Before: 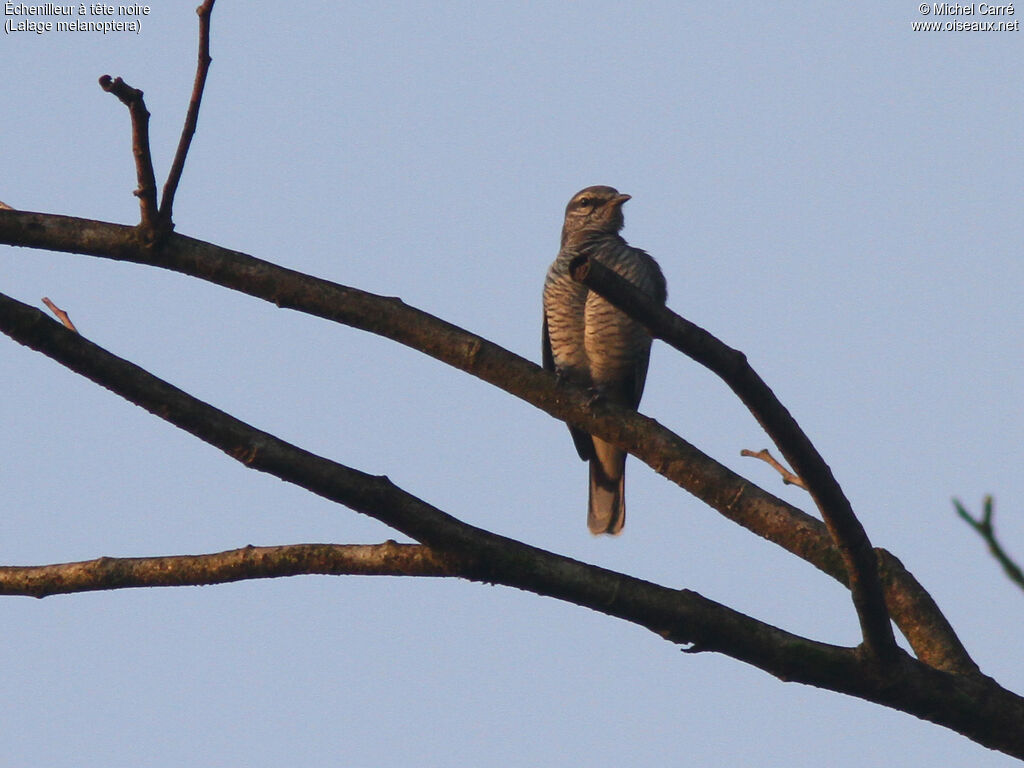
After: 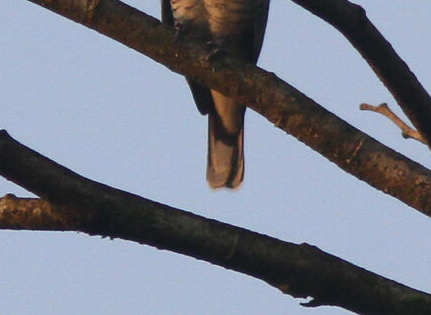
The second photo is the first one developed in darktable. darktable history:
exposure: compensate exposure bias true, compensate highlight preservation false
crop: left 37.221%, top 45.169%, right 20.63%, bottom 13.777%
tone equalizer: on, module defaults
